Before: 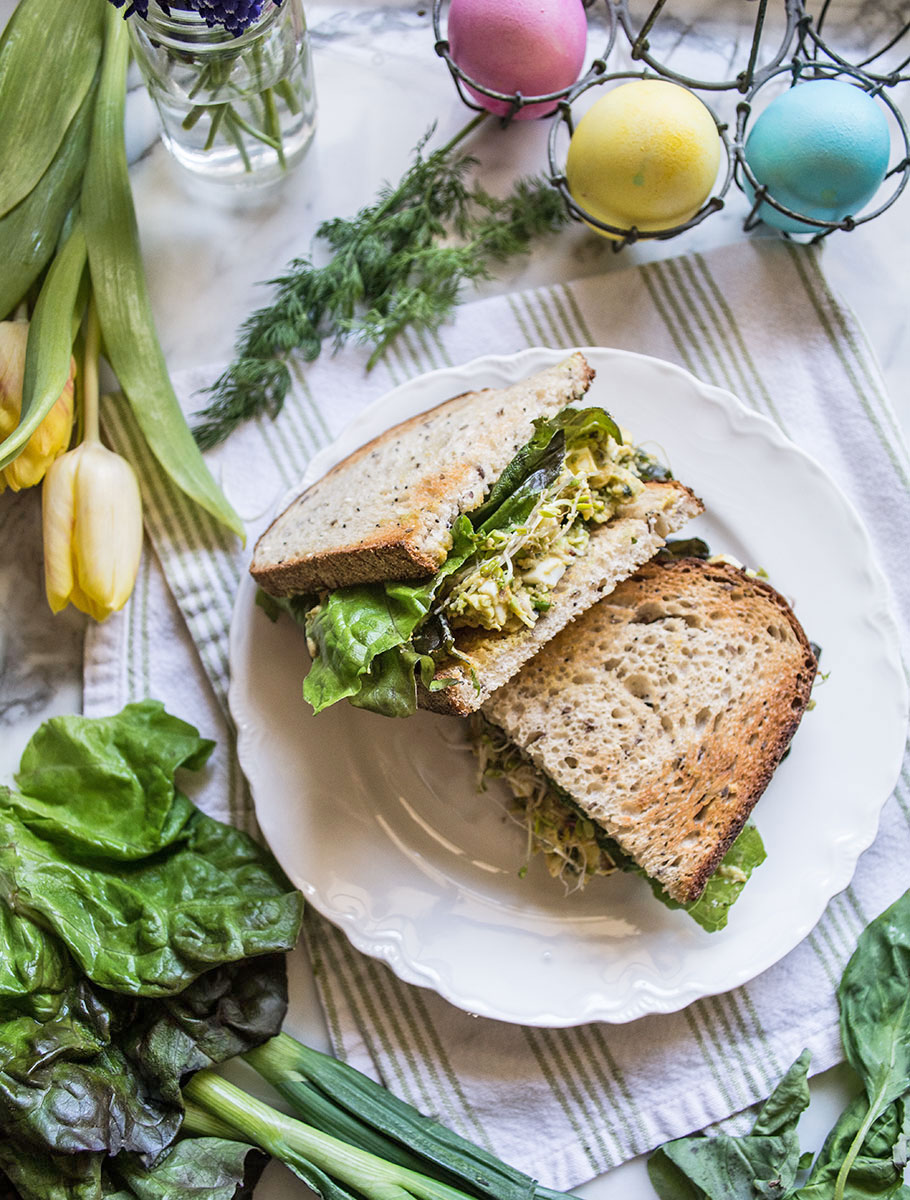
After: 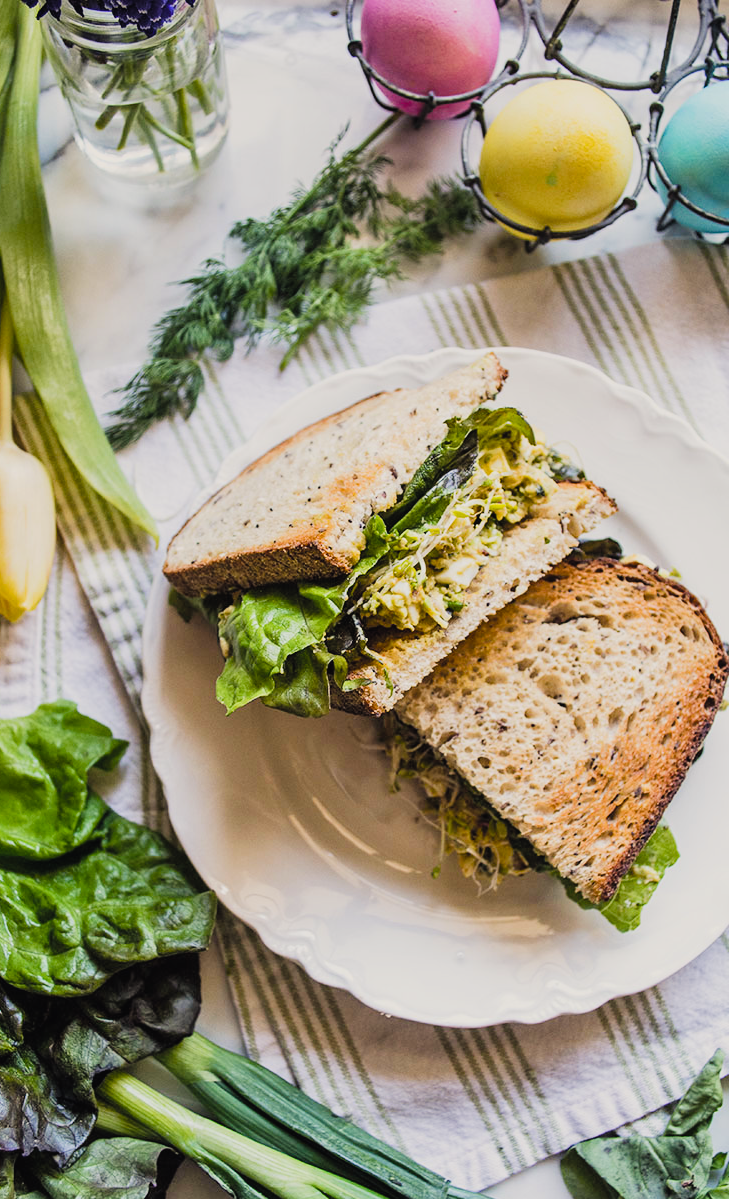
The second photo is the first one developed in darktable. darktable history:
tone equalizer: -8 EV 0.06 EV, smoothing diameter 25%, edges refinement/feathering 10, preserve details guided filter
color balance rgb: shadows lift › chroma 3%, shadows lift › hue 280.8°, power › hue 330°, highlights gain › chroma 3%, highlights gain › hue 75.6°, global offset › luminance 2%, perceptual saturation grading › global saturation 20%, perceptual saturation grading › highlights -25%, perceptual saturation grading › shadows 50%, global vibrance 20.33%
crop and rotate: left 9.597%, right 10.195%
filmic rgb: black relative exposure -5 EV, hardness 2.88, contrast 1.3, highlights saturation mix -30%
